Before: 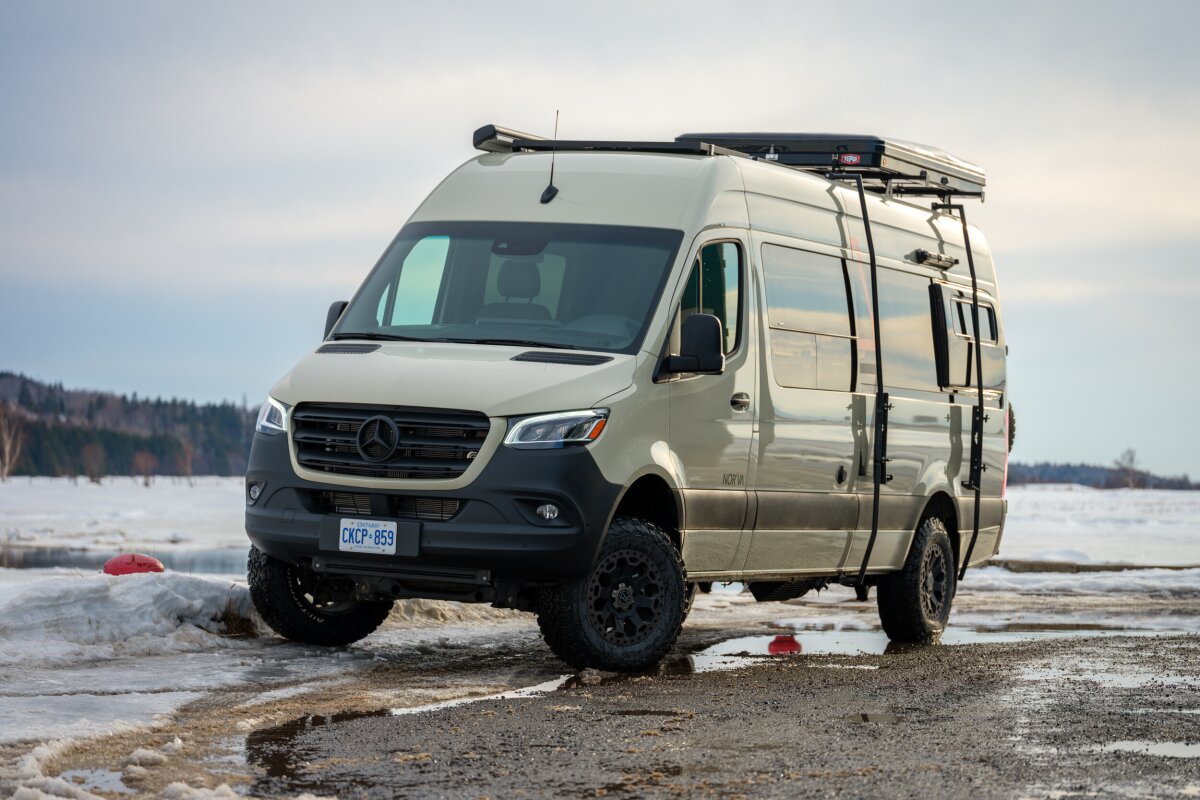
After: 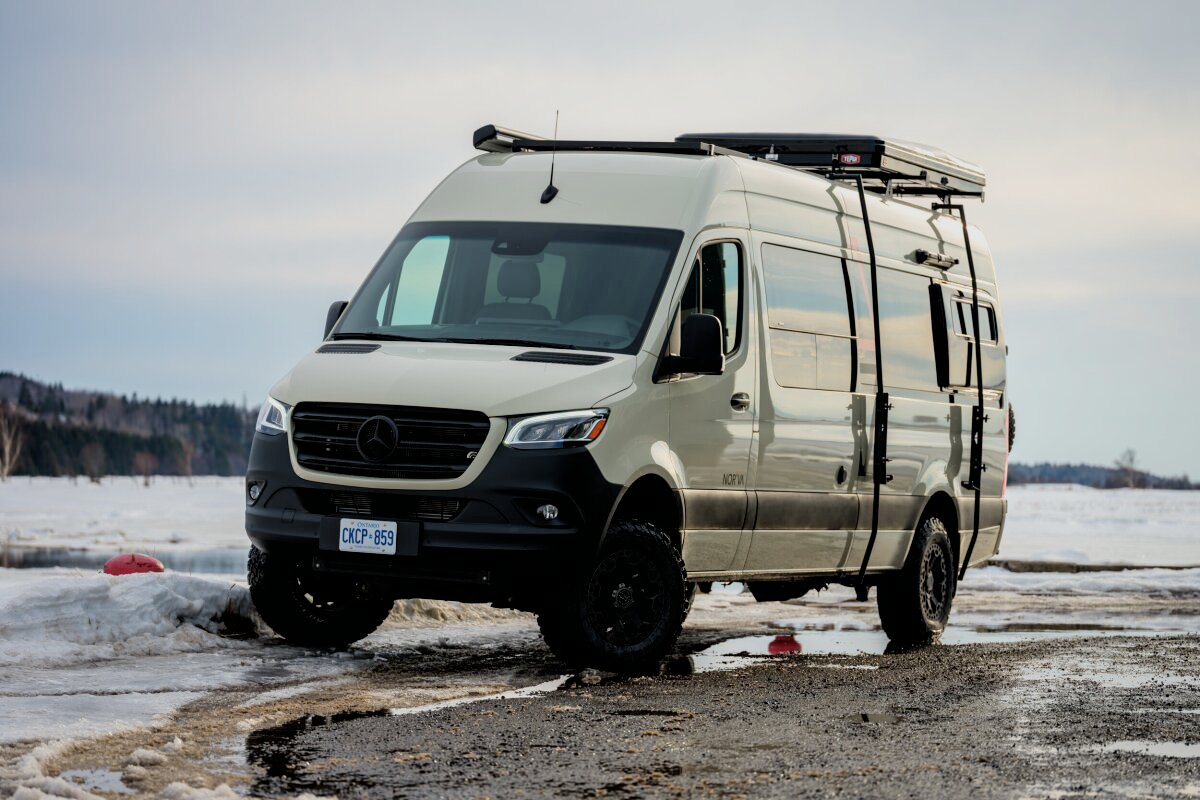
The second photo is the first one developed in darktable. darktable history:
filmic rgb: black relative exposure -5.06 EV, white relative exposure 3.56 EV, hardness 3.19, contrast 1.191, highlights saturation mix -29.2%
